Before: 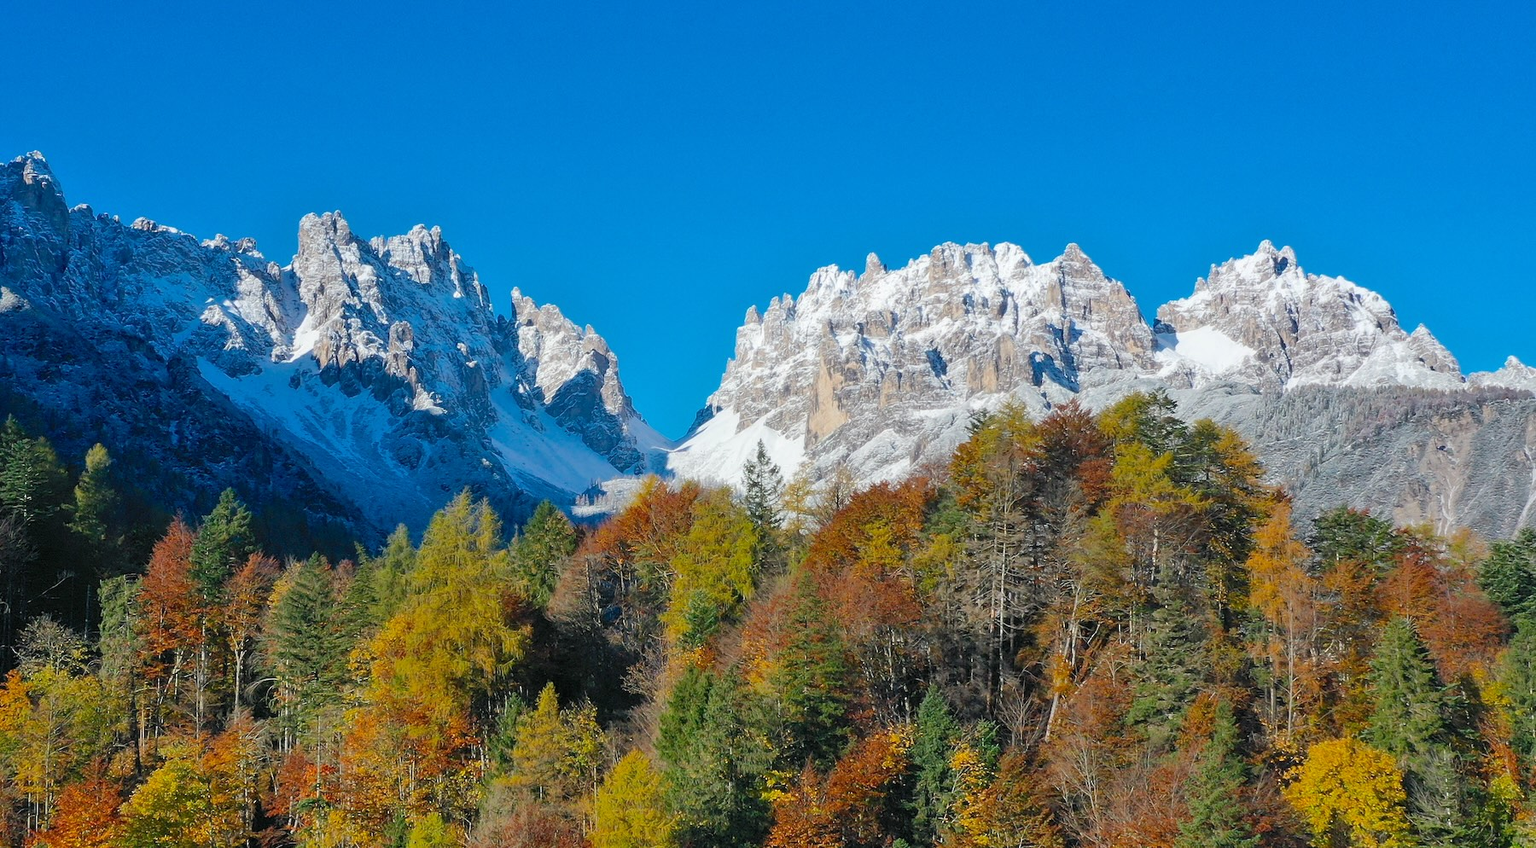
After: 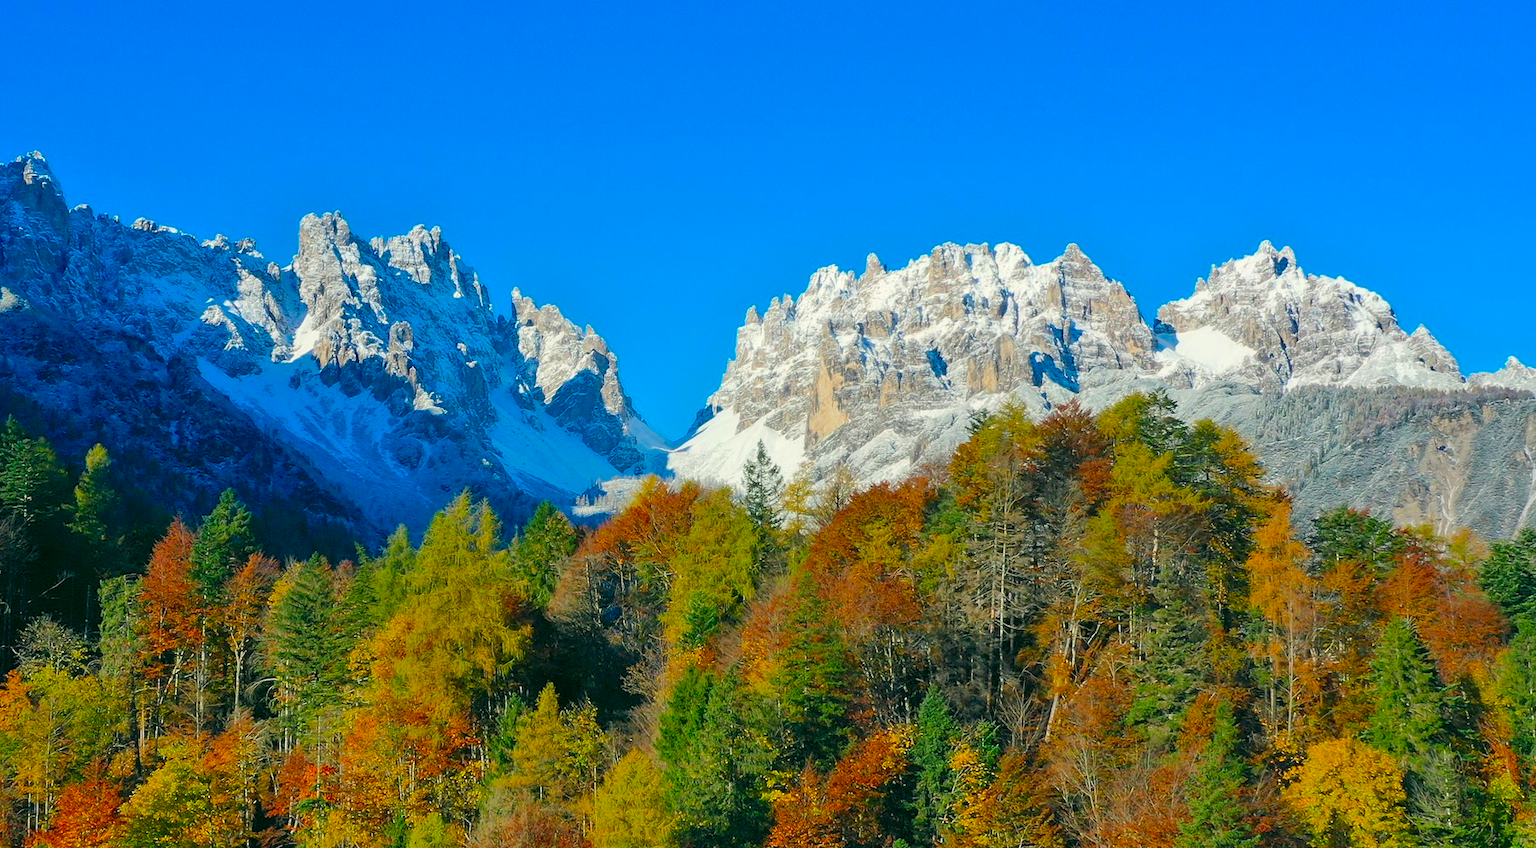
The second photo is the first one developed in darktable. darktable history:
color correction: highlights a* -0.482, highlights b* 9.48, shadows a* -9.48, shadows b* 0.803
contrast brightness saturation: saturation 0.5
